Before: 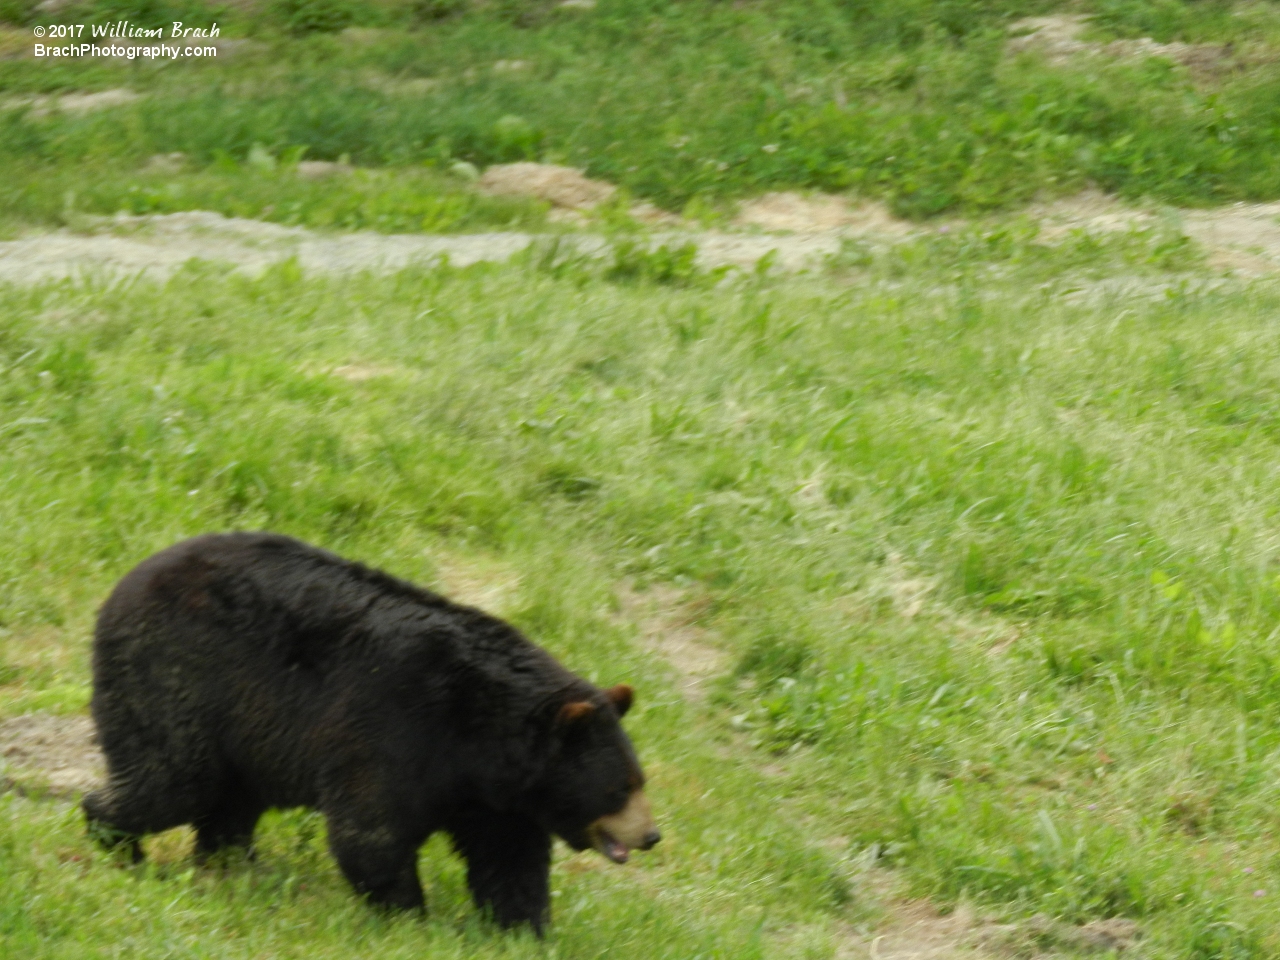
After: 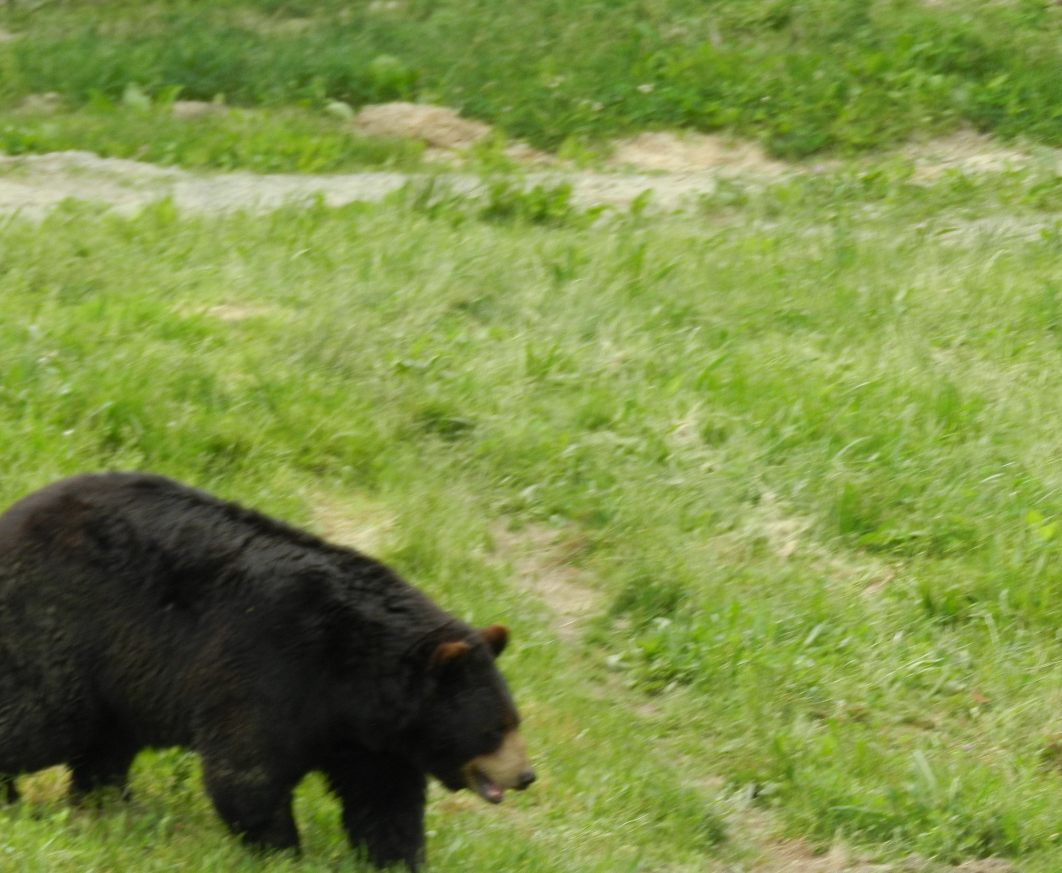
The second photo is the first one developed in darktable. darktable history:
crop: left 9.789%, top 6.3%, right 7.182%, bottom 2.456%
